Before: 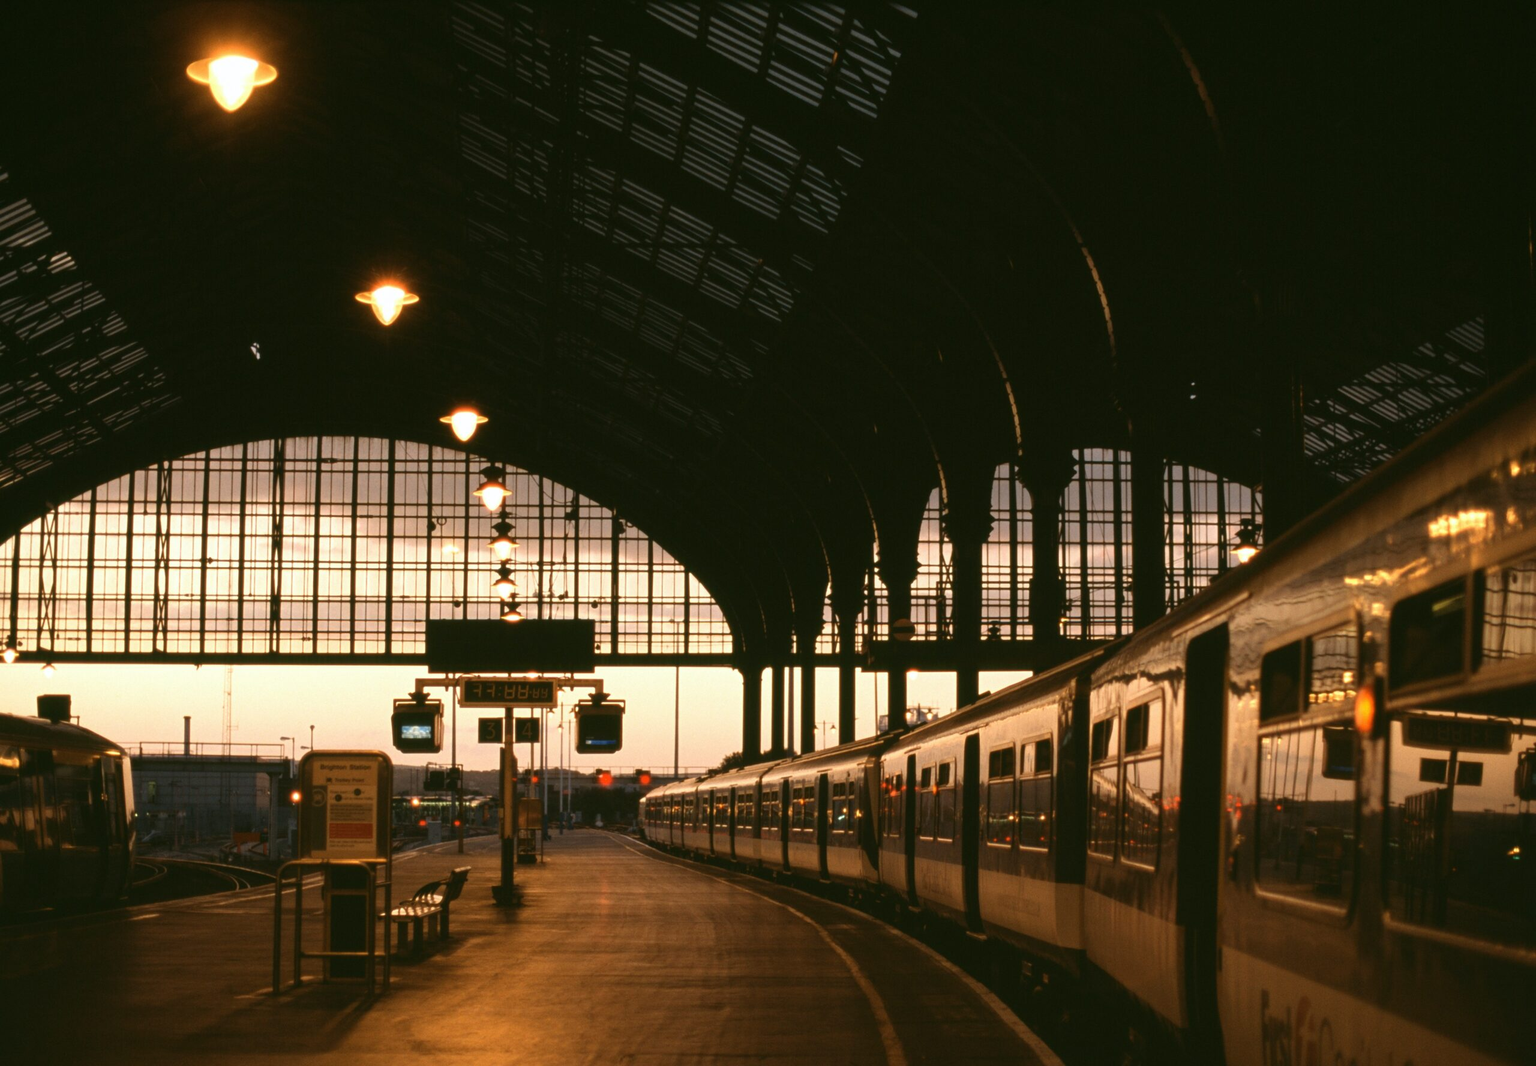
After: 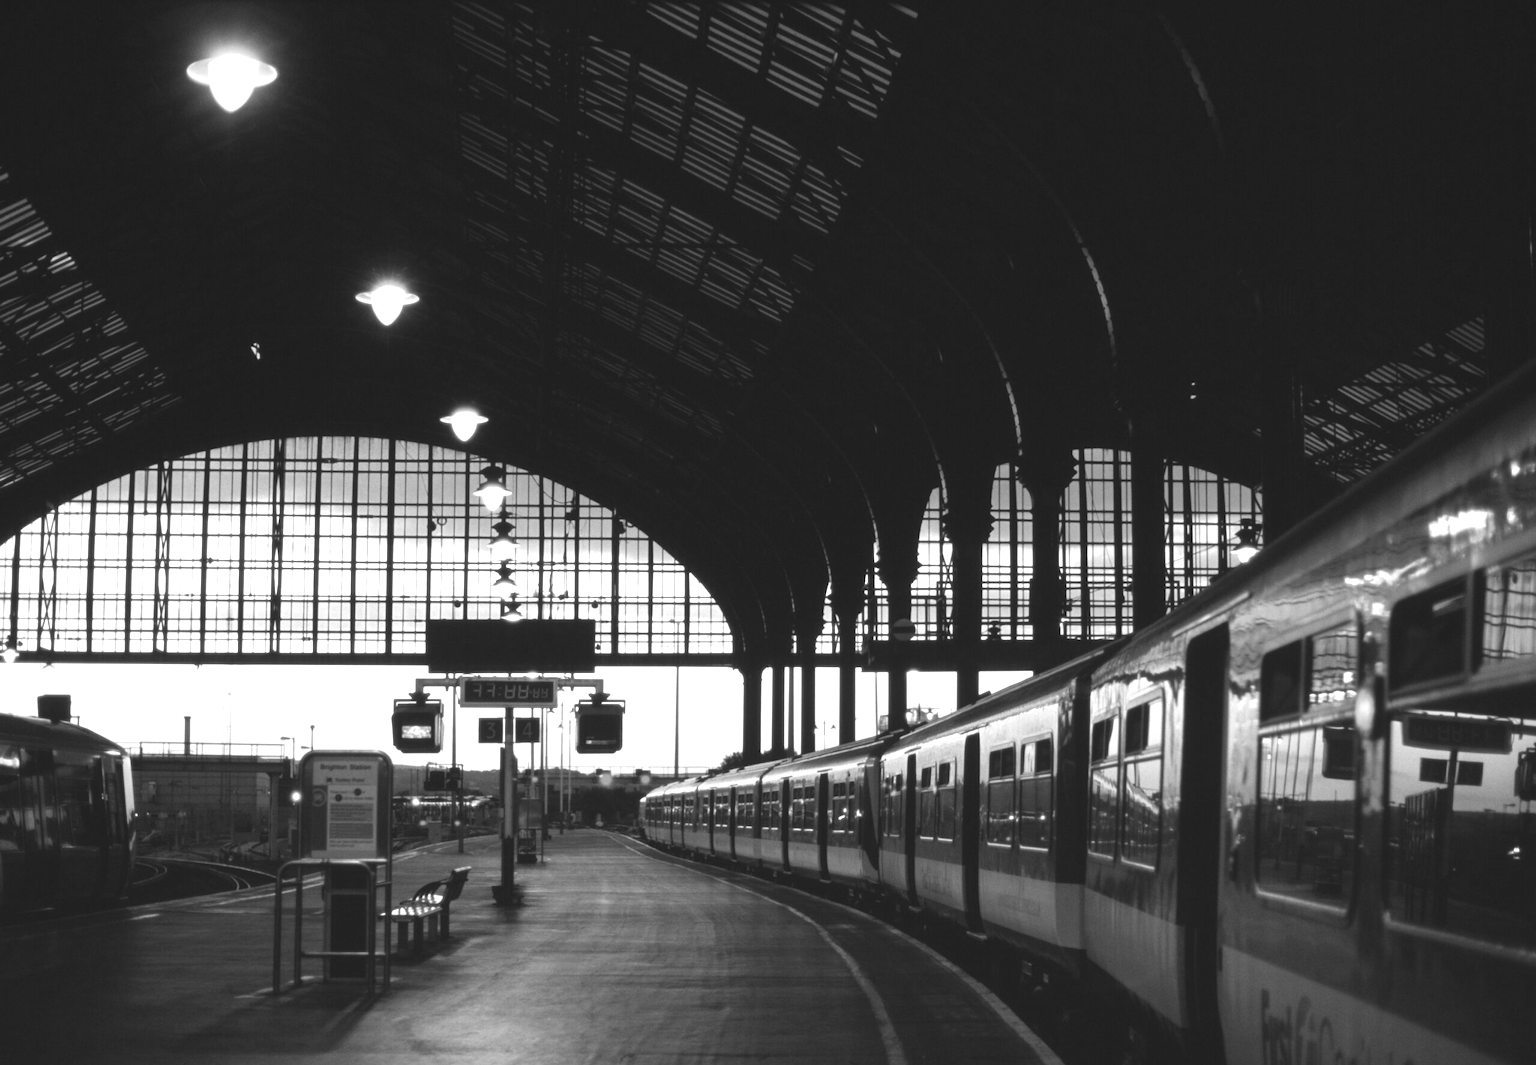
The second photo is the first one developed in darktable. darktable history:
exposure: black level correction -0.002, exposure 0.708 EV, compensate exposure bias true, compensate highlight preservation false
monochrome: a 32, b 64, size 2.3
